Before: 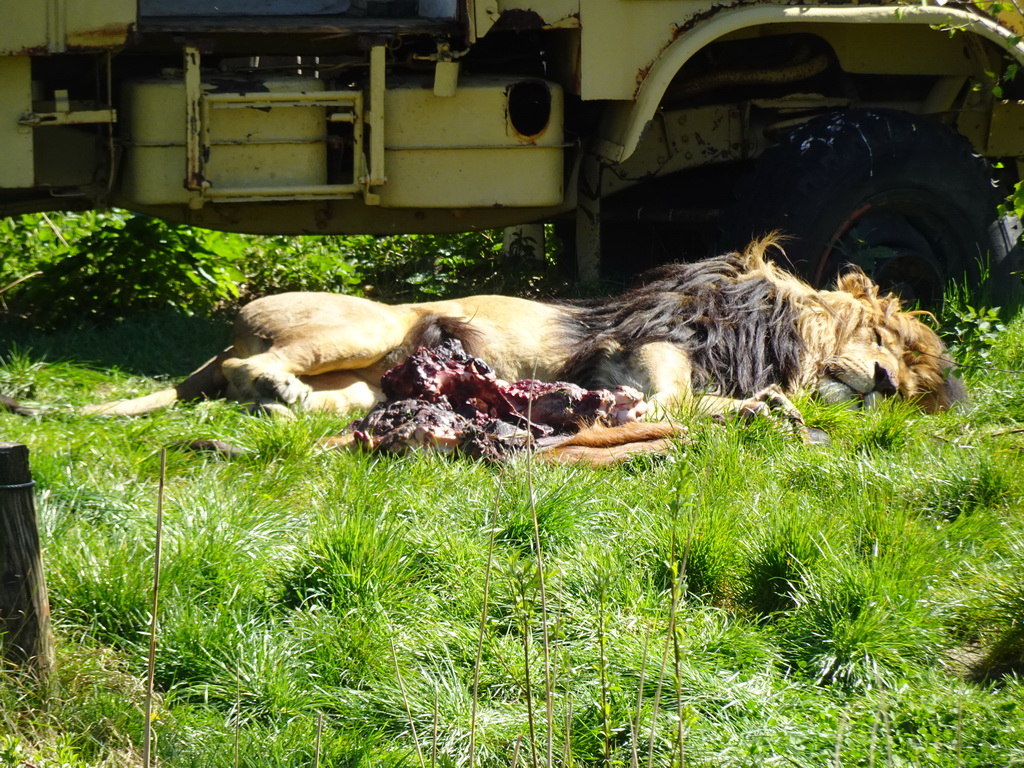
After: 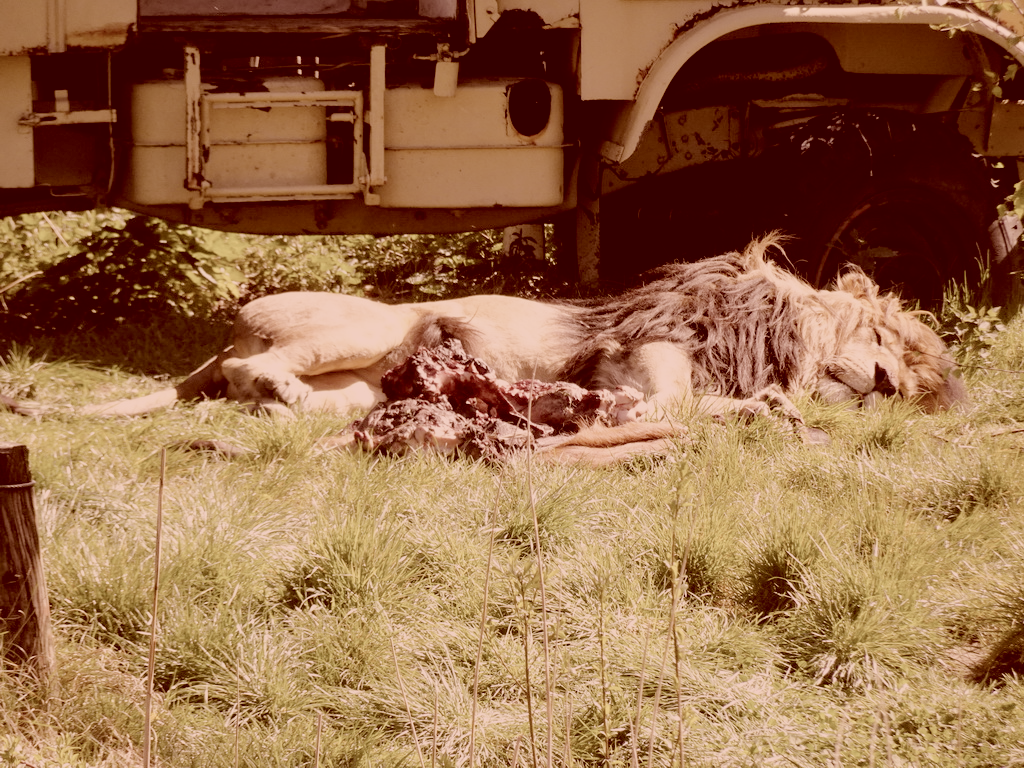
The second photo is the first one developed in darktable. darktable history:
contrast brightness saturation: brightness 0.187, saturation -0.512
filmic rgb: black relative exposure -8.84 EV, white relative exposure 4.98 EV, target black luminance 0%, hardness 3.78, latitude 66.34%, contrast 0.82, highlights saturation mix 10.2%, shadows ↔ highlights balance 20.22%, add noise in highlights 0.002, preserve chrominance no, color science v3 (2019), use custom middle-gray values true, contrast in highlights soft
color correction: highlights a* 9.38, highlights b* 8.61, shadows a* 39.54, shadows b* 39.39, saturation 0.824
